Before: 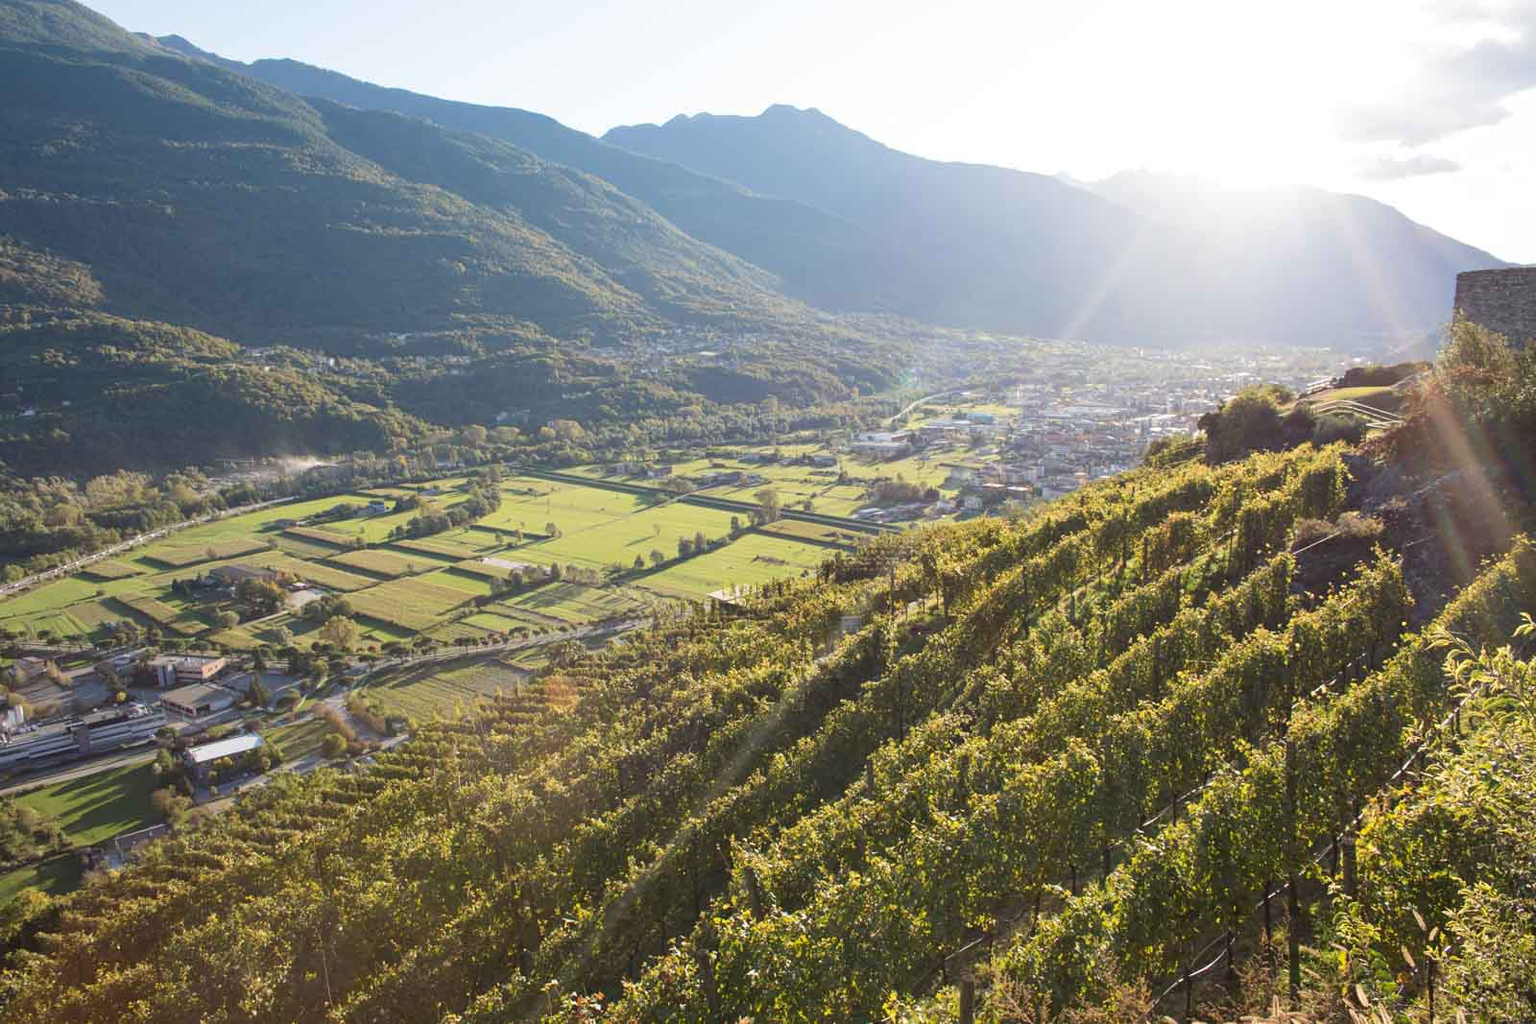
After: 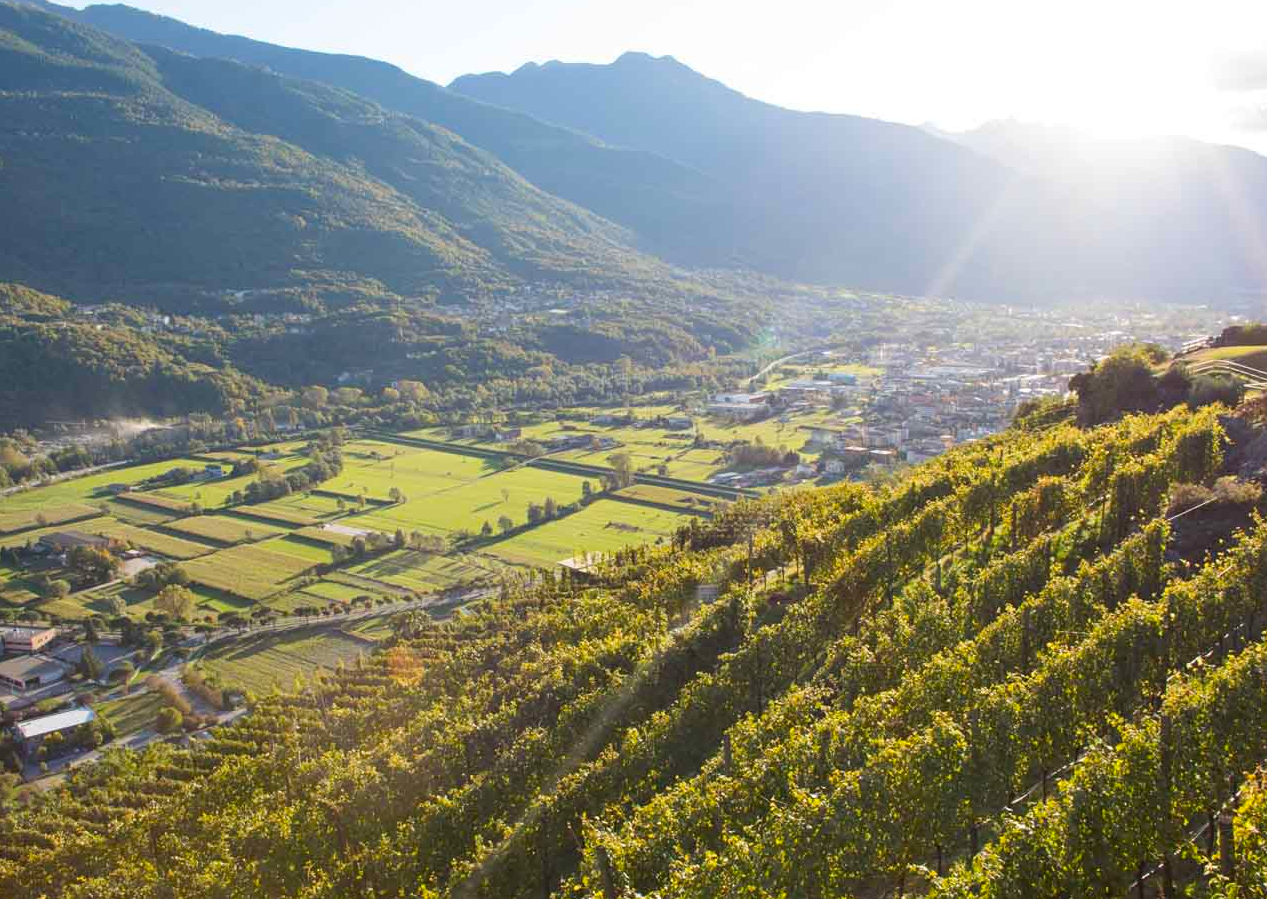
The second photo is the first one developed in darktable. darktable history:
crop: left 11.225%, top 5.381%, right 9.565%, bottom 10.314%
color balance rgb: perceptual saturation grading › global saturation 20%, global vibrance 10%
